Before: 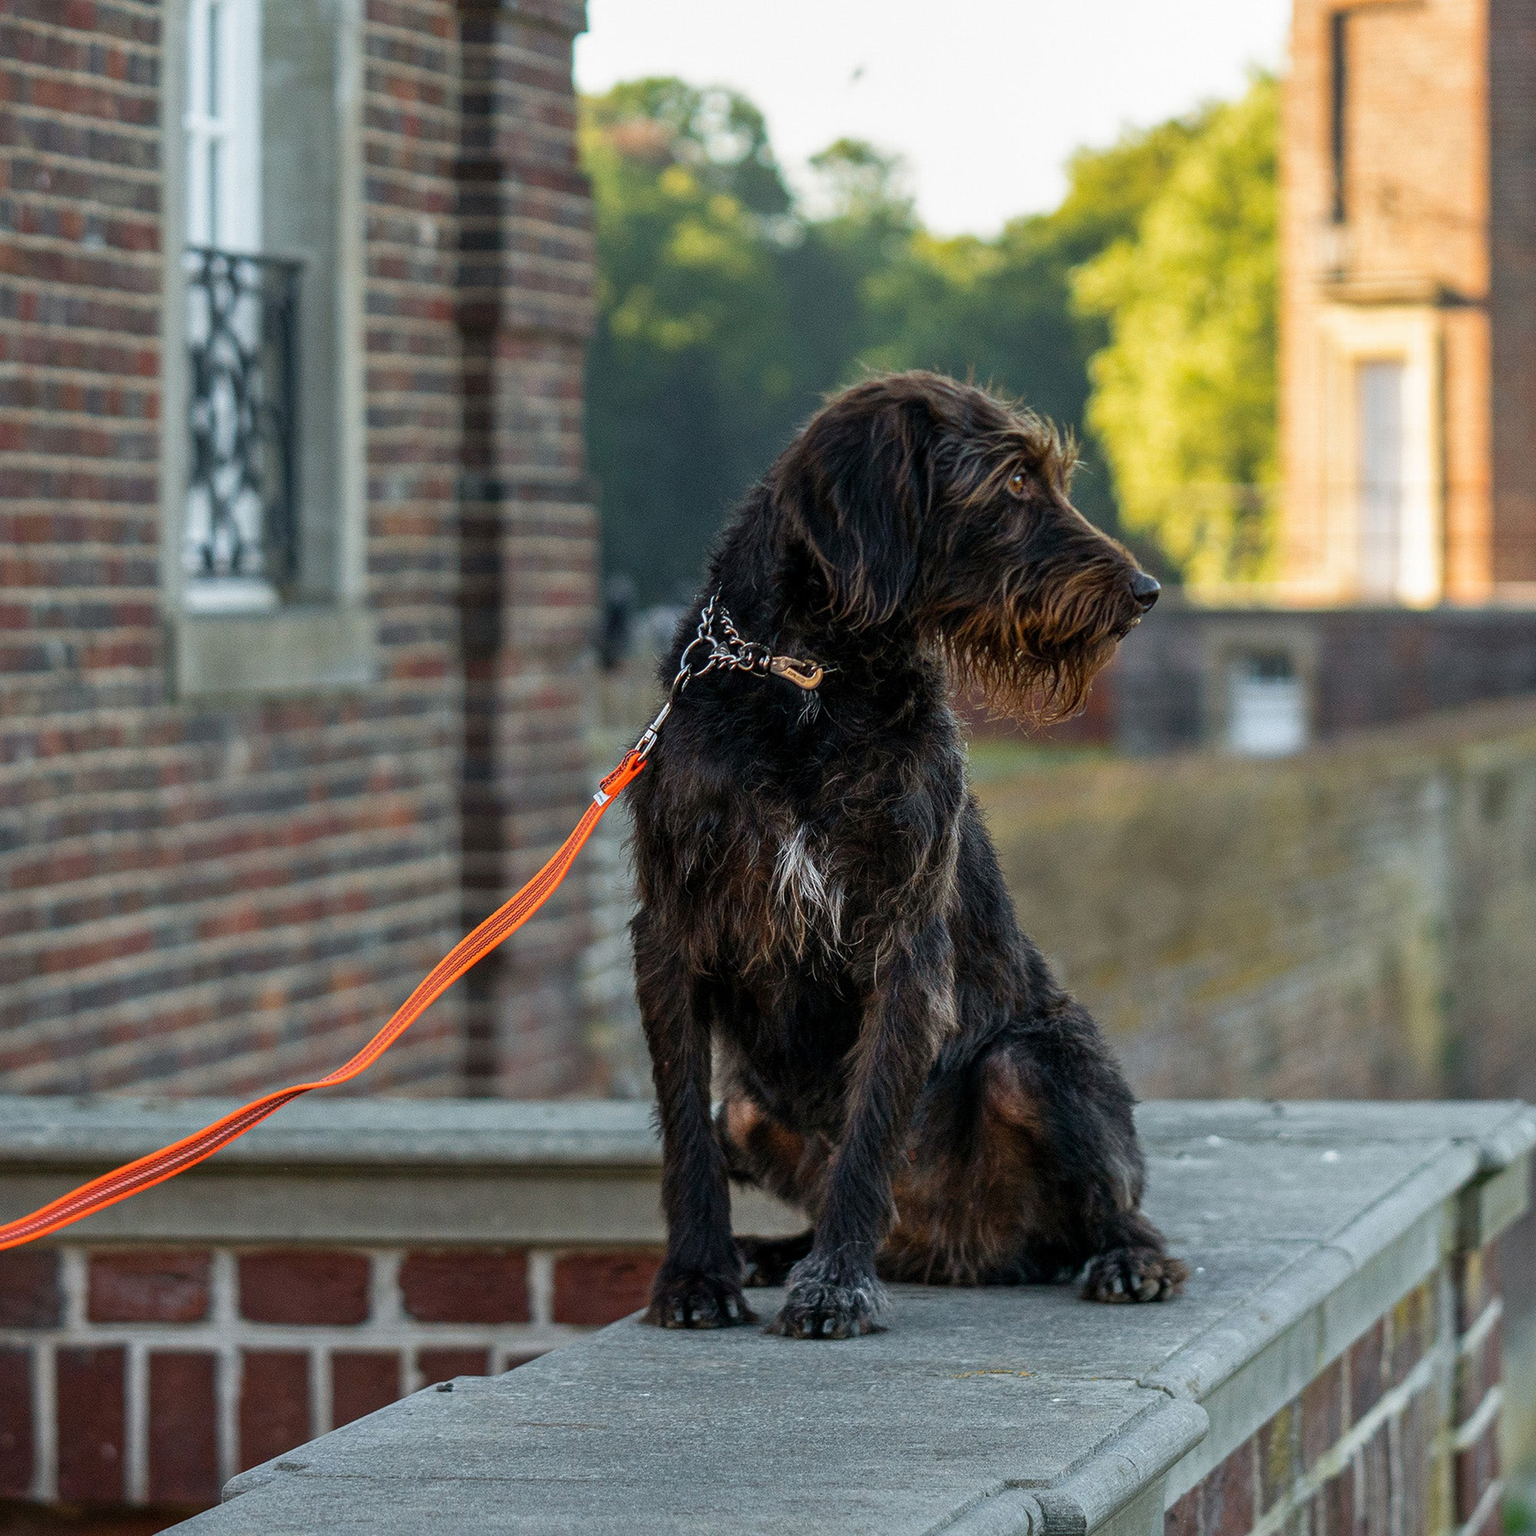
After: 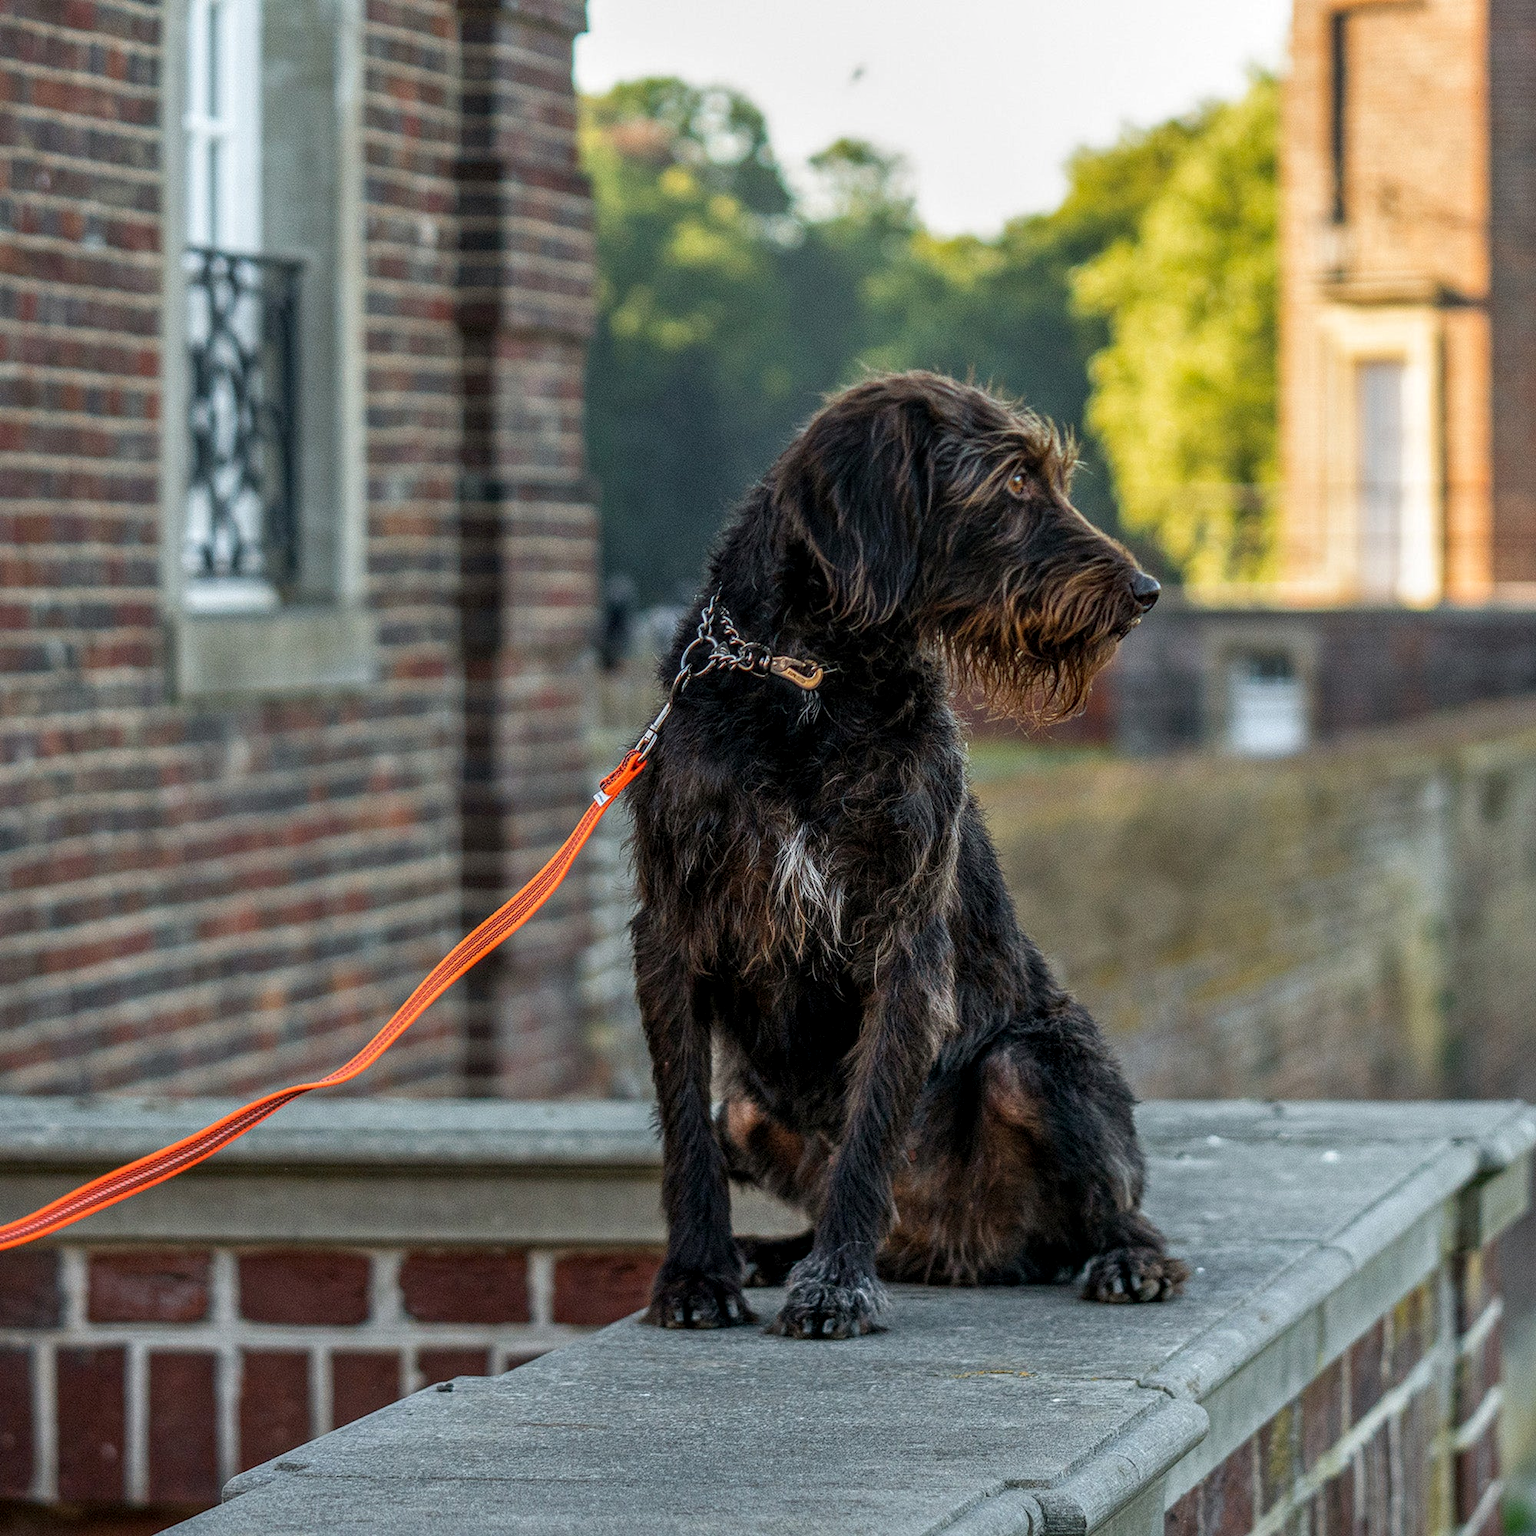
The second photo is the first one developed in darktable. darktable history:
local contrast: highlights 3%, shadows 7%, detail 133%
